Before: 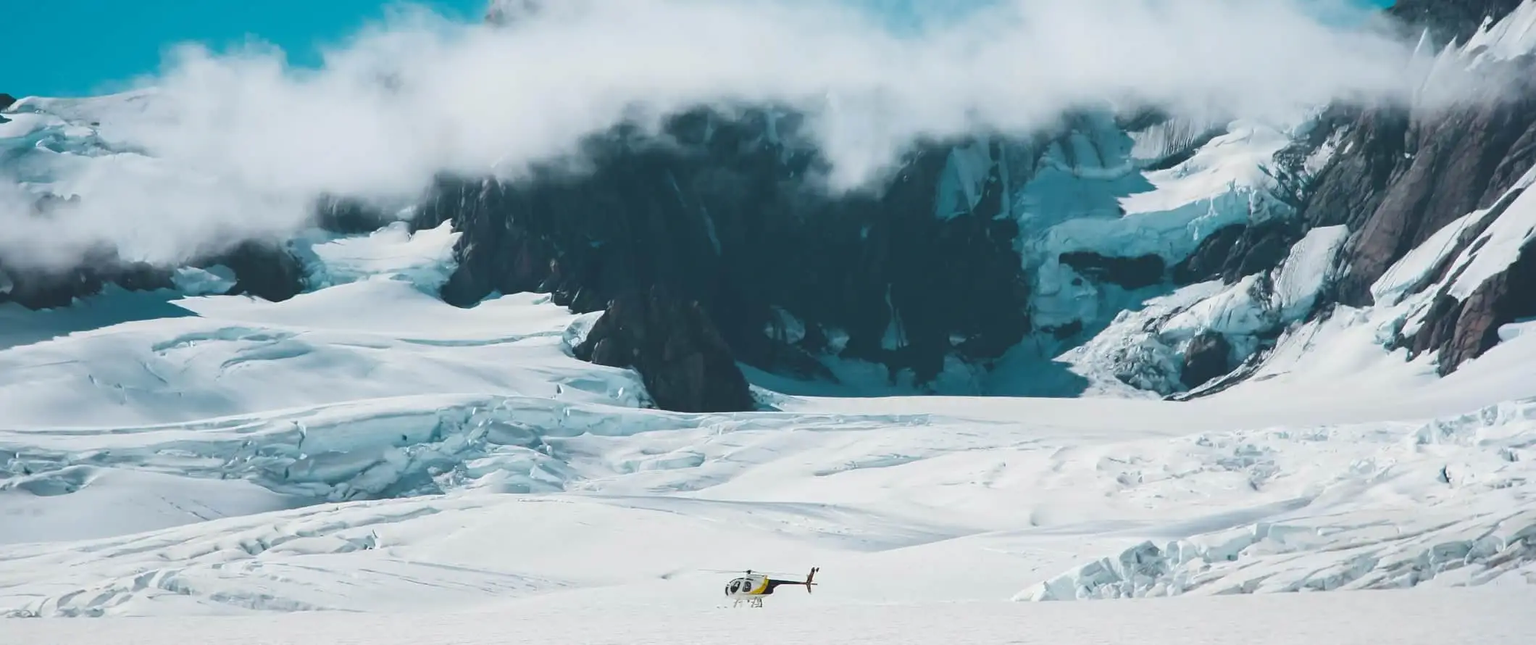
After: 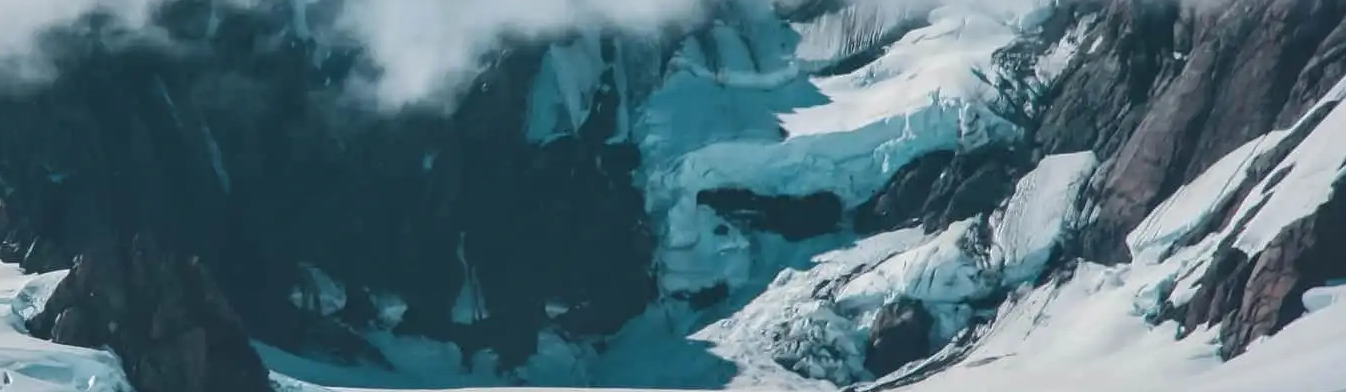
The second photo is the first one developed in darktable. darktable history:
local contrast: on, module defaults
crop: left 36.121%, top 17.869%, right 0.382%, bottom 38.002%
shadows and highlights: shadows -20.35, white point adjustment -2.09, highlights -34.84
